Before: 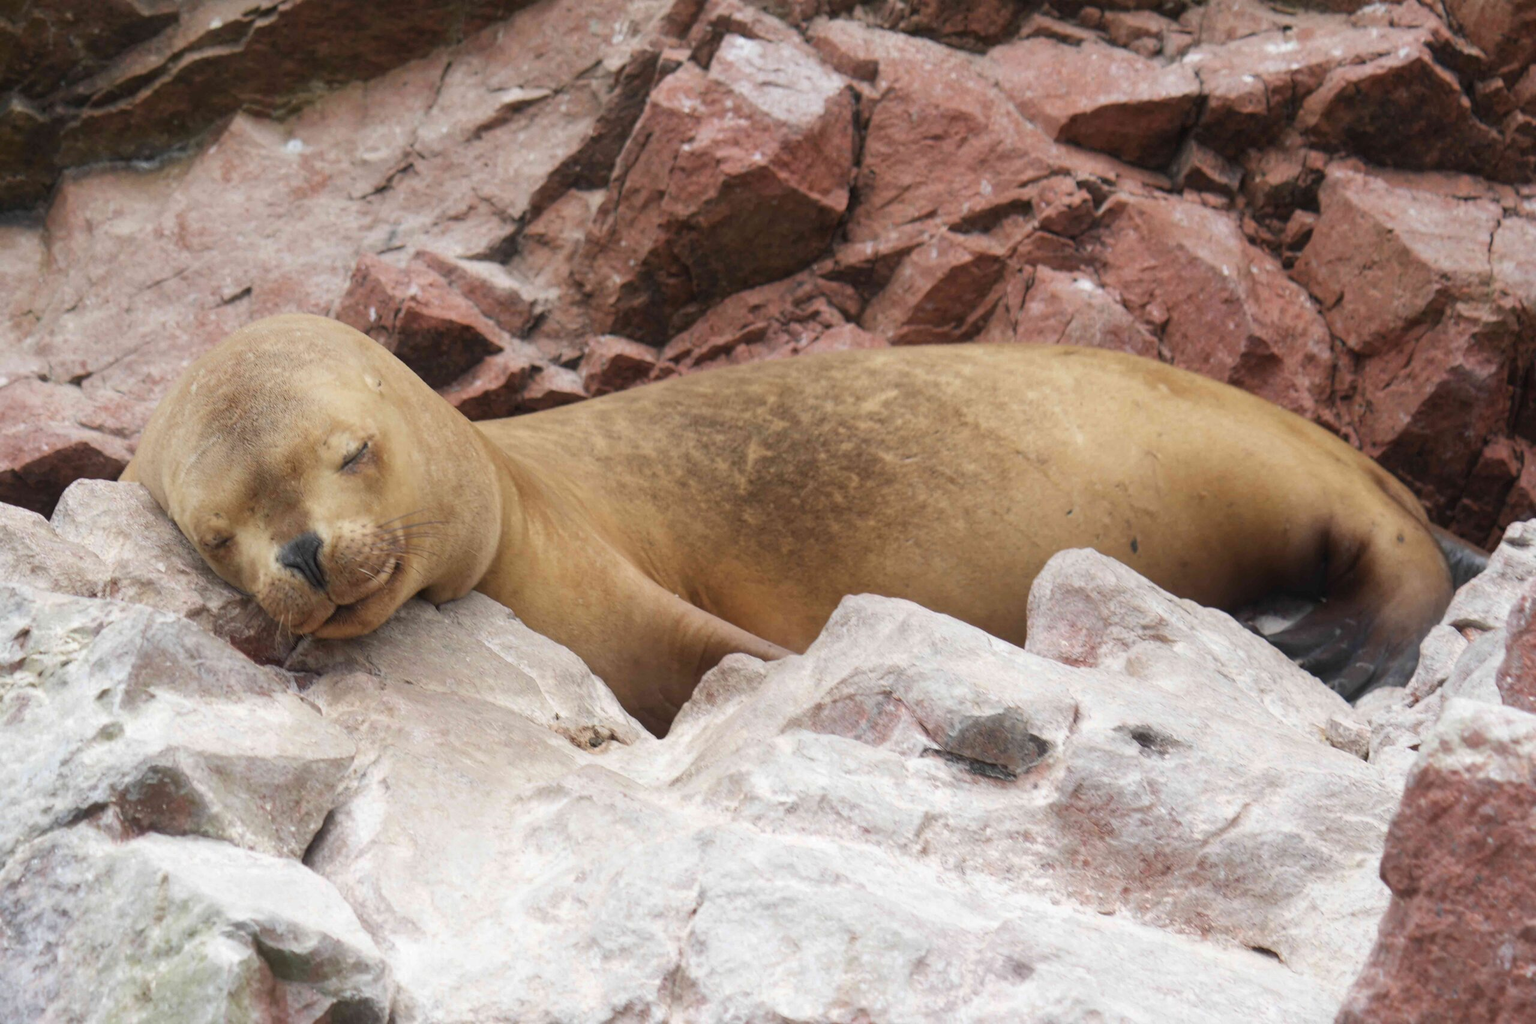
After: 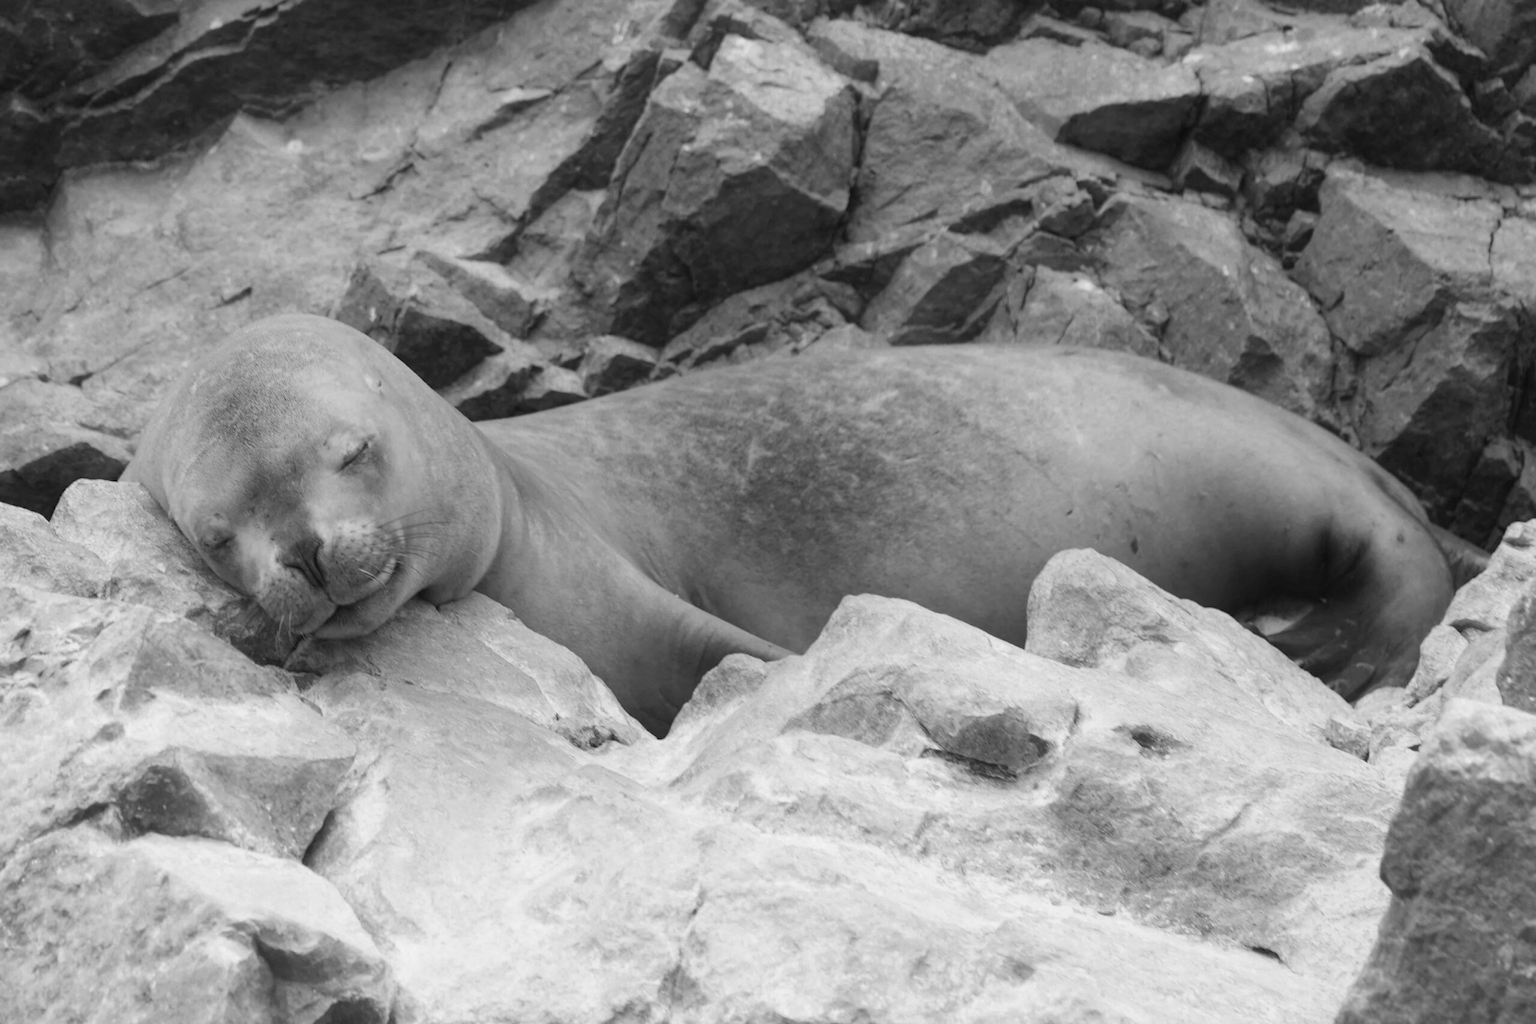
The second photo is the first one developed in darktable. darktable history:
monochrome: a -35.87, b 49.73, size 1.7
white balance: red 0.983, blue 1.036
